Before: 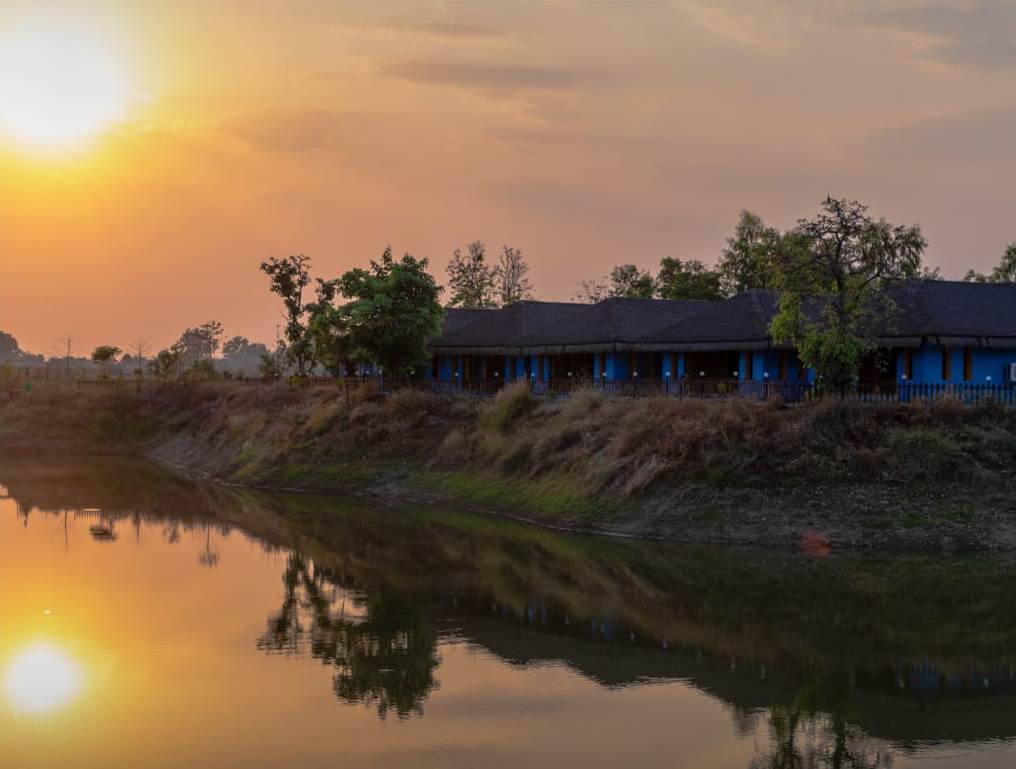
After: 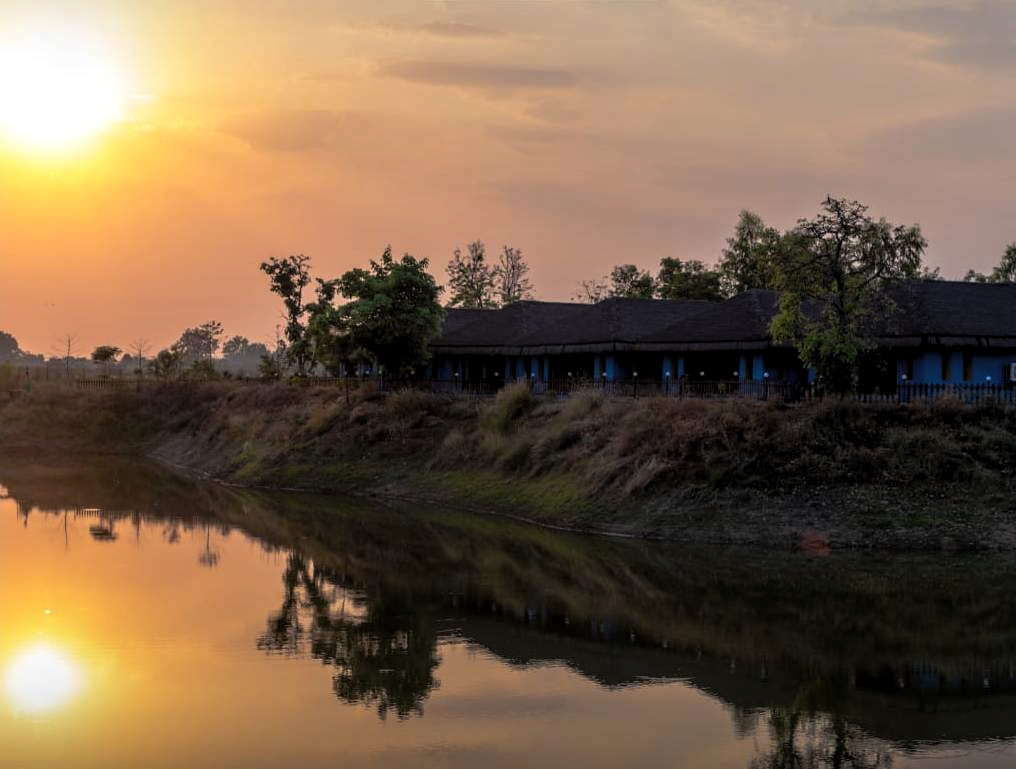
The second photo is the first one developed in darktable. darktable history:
color zones: curves: ch0 [(0, 0.5) (0.143, 0.5) (0.286, 0.5) (0.429, 0.5) (0.571, 0.5) (0.714, 0.476) (0.857, 0.5) (1, 0.5)]; ch2 [(0, 0.5) (0.143, 0.5) (0.286, 0.5) (0.429, 0.5) (0.571, 0.5) (0.714, 0.487) (0.857, 0.5) (1, 0.5)]
levels: levels [0.052, 0.496, 0.908]
